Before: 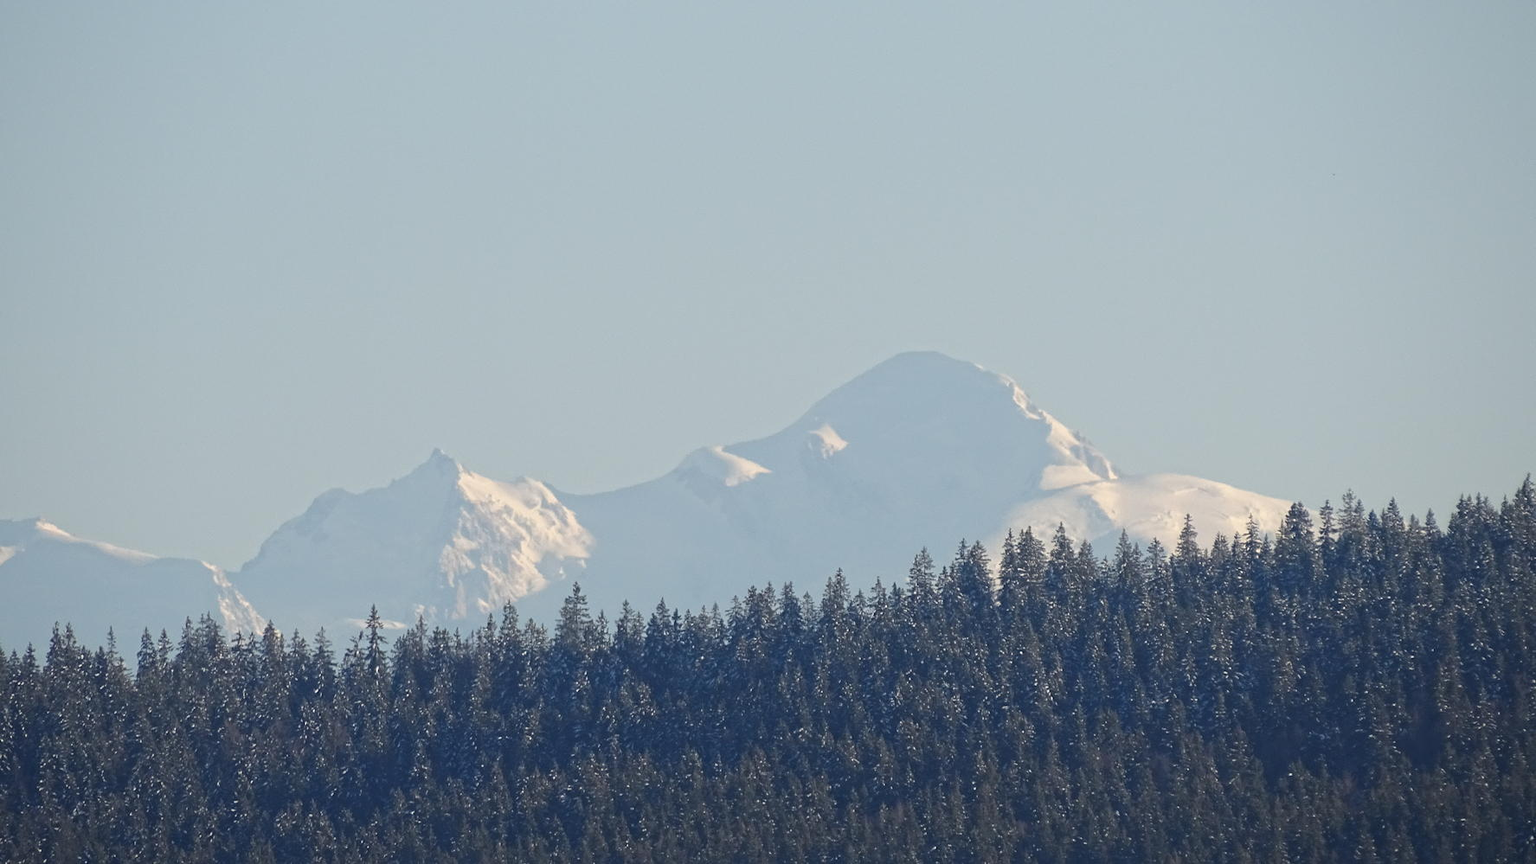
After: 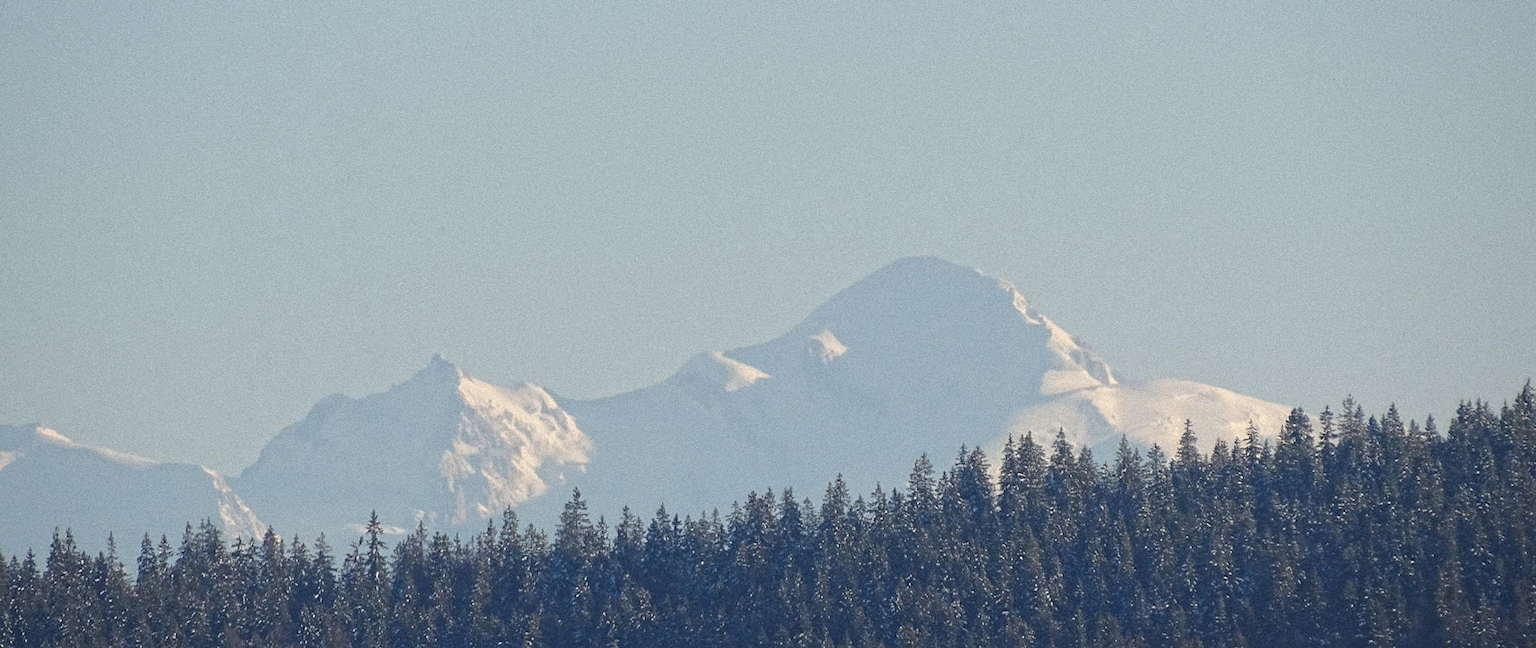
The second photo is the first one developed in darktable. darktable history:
shadows and highlights: shadows 25, highlights -25
crop: top 11.038%, bottom 13.962%
grain: mid-tones bias 0%
